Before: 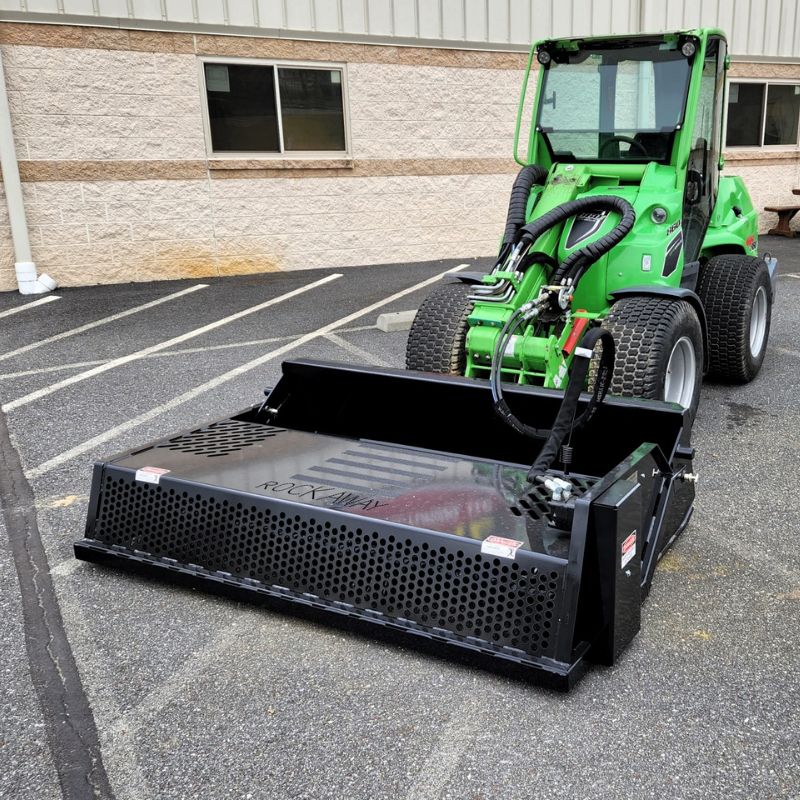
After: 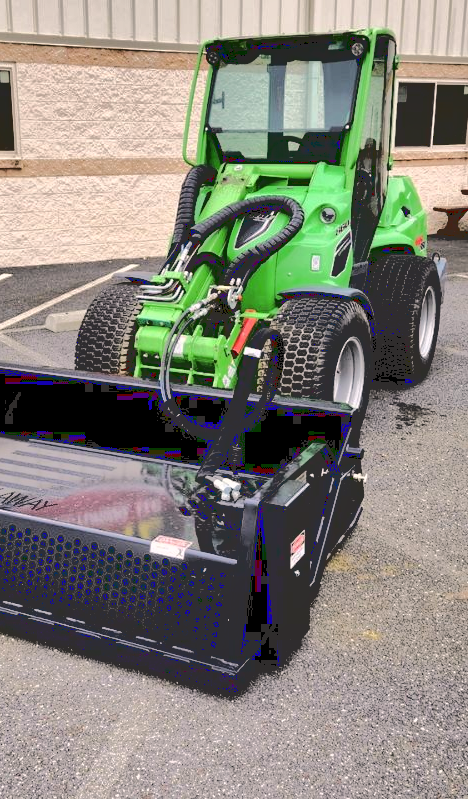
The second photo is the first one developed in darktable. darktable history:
shadows and highlights: soften with gaussian
base curve: curves: ch0 [(0.065, 0.026) (0.236, 0.358) (0.53, 0.546) (0.777, 0.841) (0.924, 0.992)], exposure shift 0.576
crop: left 41.405%
color correction: highlights a* 5.8, highlights b* 4.86
